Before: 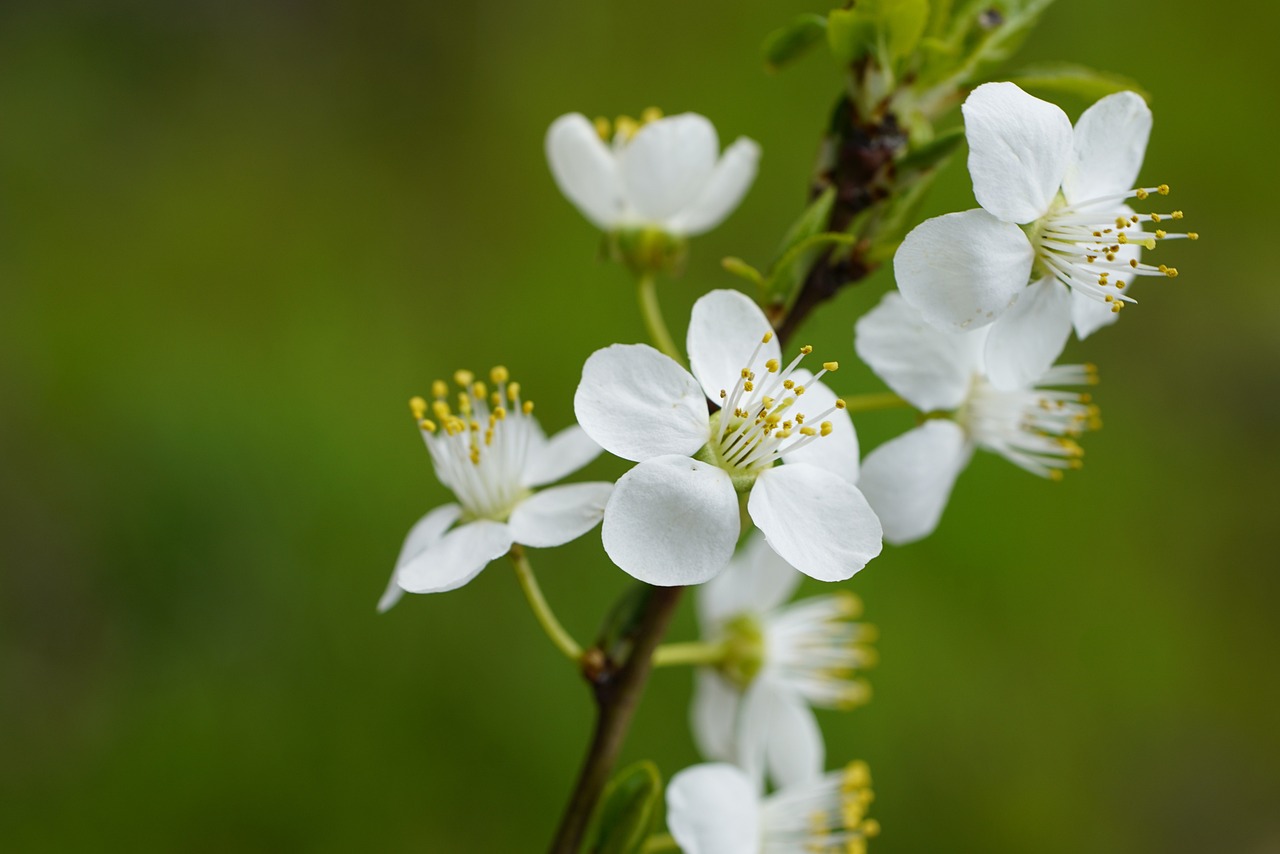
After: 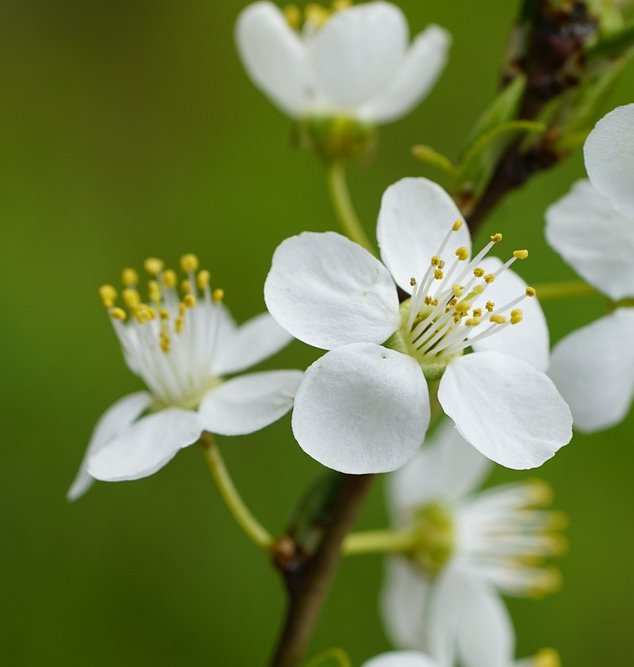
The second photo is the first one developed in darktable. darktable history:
crop and rotate: angle 0.018°, left 24.277%, top 13.158%, right 26.124%, bottom 8.587%
